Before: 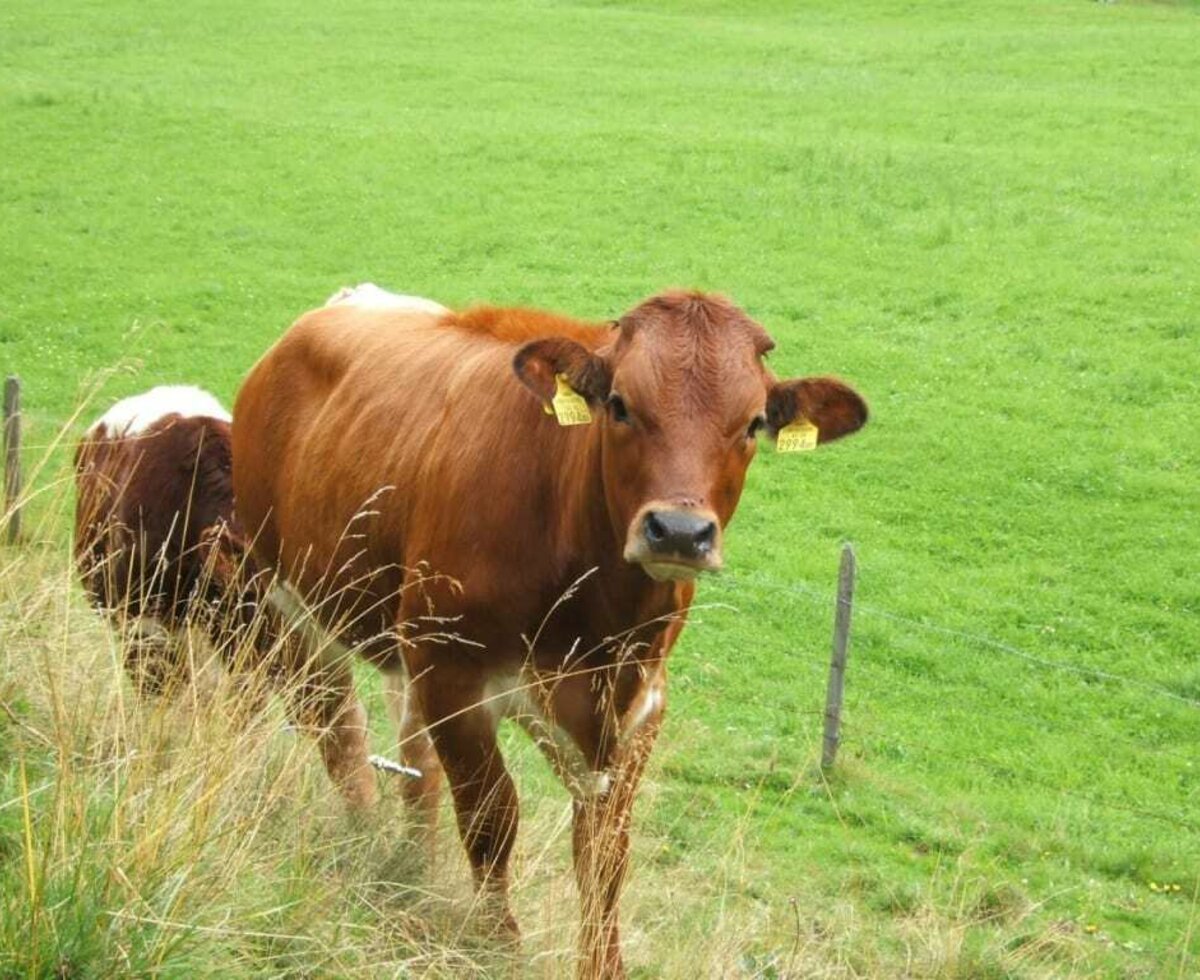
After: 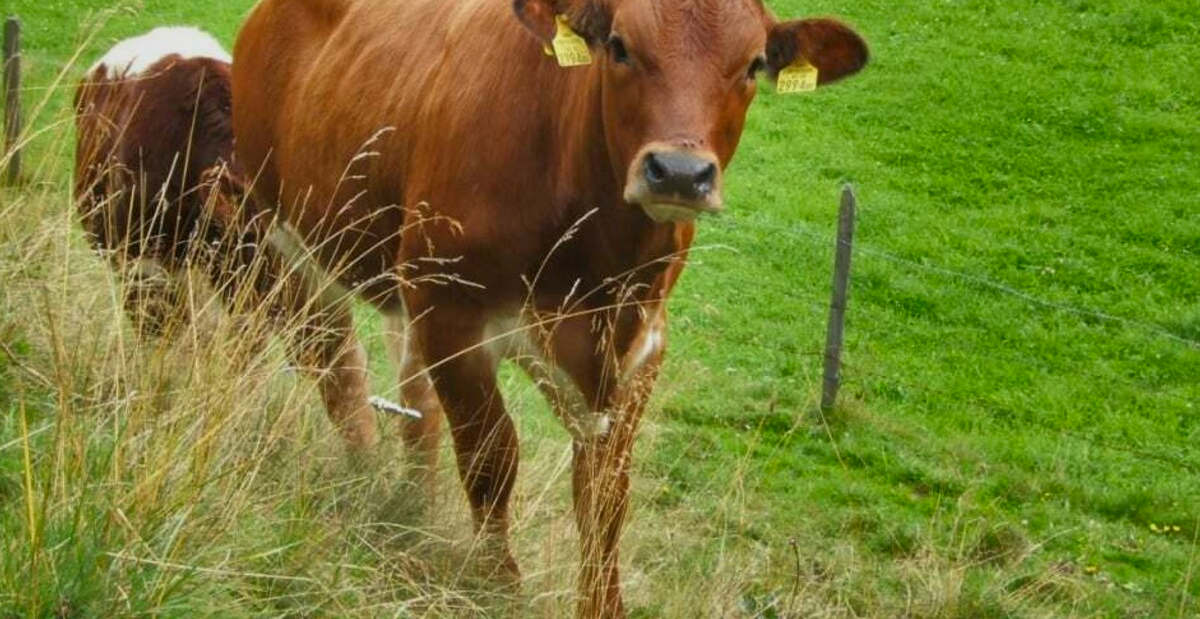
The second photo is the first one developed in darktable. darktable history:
crop and rotate: top 36.791%
shadows and highlights: shadows 79.41, white point adjustment -9.07, highlights -61.26, soften with gaussian
